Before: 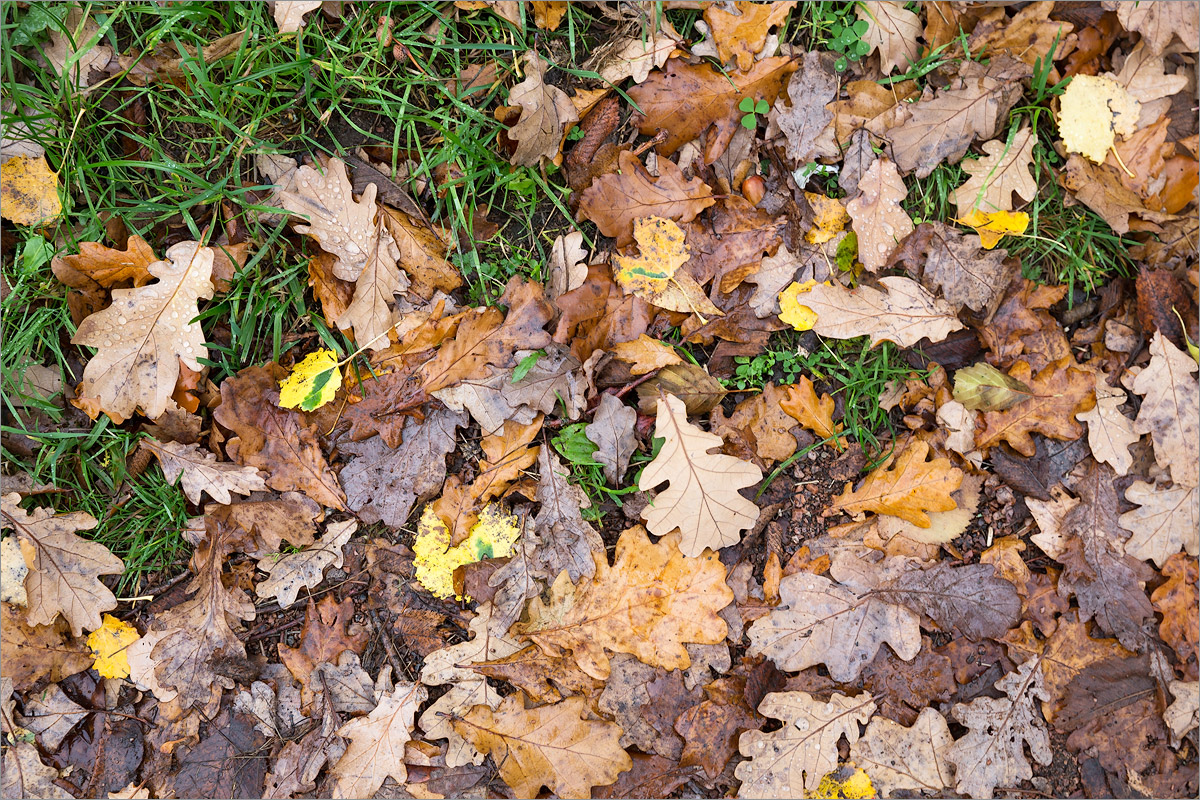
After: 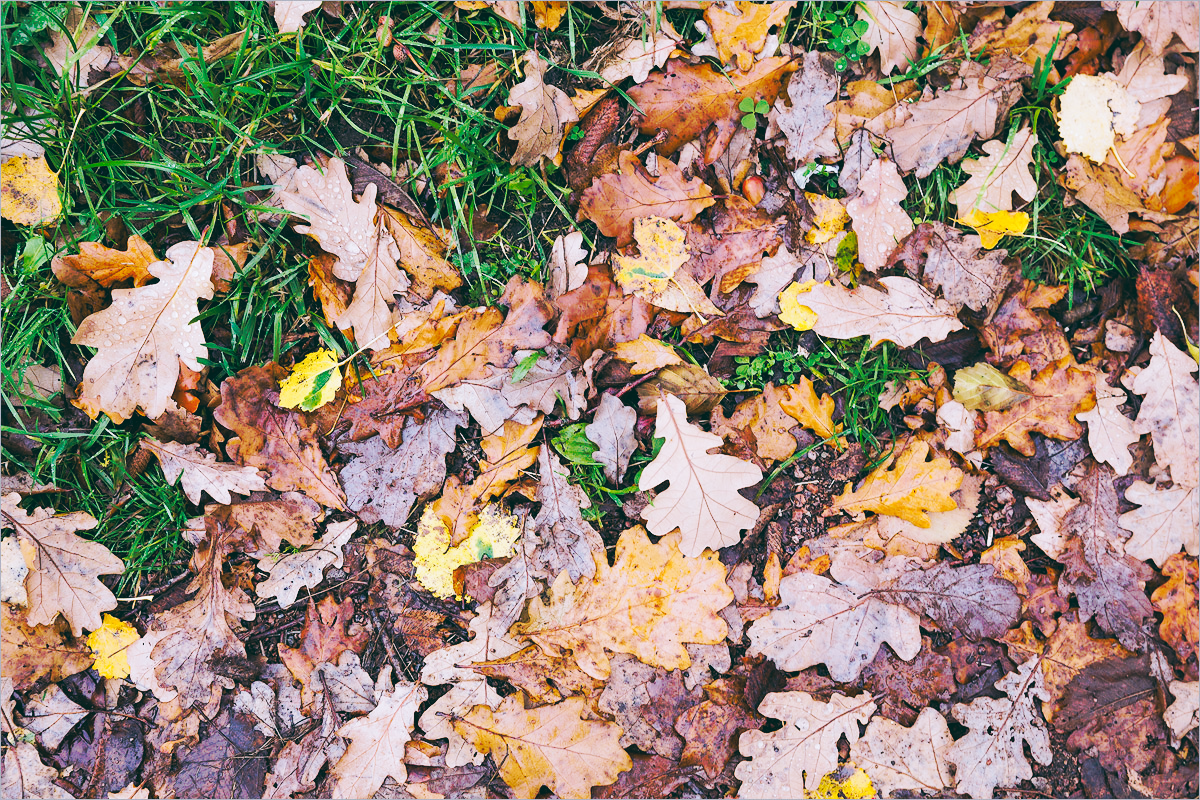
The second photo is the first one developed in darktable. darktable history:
tone curve: curves: ch0 [(0, 0) (0.003, 0.003) (0.011, 0.011) (0.025, 0.024) (0.044, 0.043) (0.069, 0.067) (0.1, 0.097) (0.136, 0.132) (0.177, 0.173) (0.224, 0.218) (0.277, 0.27) (0.335, 0.326) (0.399, 0.388) (0.468, 0.456) (0.543, 0.59) (0.623, 0.662) (0.709, 0.739) (0.801, 0.821) (0.898, 0.908) (1, 1)], preserve colors none
color look up table: target L [94.02, 94.89, 87.54, 89.52, 82.23, 80.98, 76.49, 70.71, 60.02, 47.66, 41.07, 31.6, 22.59, 200, 86.49, 87.5, 83.1, 78.48, 61.66, 55.17, 62.84, 53.21, 51.33, 57.77, 47.37, 30.97, 14.56, 10.33, 91.27, 78.43, 70.03, 74.58, 77.27, 70.04, 57.66, 55.69, 47.9, 40.64, 45.31, 37.43, 27.45, 14.68, 19.63, 13.26, 92.69, 67.59, 68.58, 63.92, 40.43], target a [-11.29, -9.245, -34.97, -30.92, -22.5, -15.55, -14.04, -63.89, -50.01, -20.98, -42.23, -22.86, -24.88, 0, 14.46, 9.777, 10.34, 24.77, 65.52, 78.67, 17.57, 53.34, 77.86, 5.014, 63.05, 15.13, 8.868, -13.36, 2.152, 7.393, 52.04, 22.11, 32.39, 0.934, 88.23, 61.05, 31.01, 23.76, 43.37, 68.76, 47.14, 6.498, 20.45, -1.794, -21.97, -23.88, -9.173, -33.49, -1.751], target b [44.31, -2.663, 37.89, -0.191, 79.96, -3.013, 54.26, 67.57, 28.33, 48.33, 36.61, -1.545, 12.51, 0, -1.015, 24.07, 83.52, 33.04, 25.23, 63.02, 64.61, 0.969, 35.84, 23.35, 50.15, -0.349, 4.372, -1.667, -8.887, -30.07, -19.26, -22.77, -32.49, -8.743, -42.11, -45.86, -38.76, -73.89, -83.54, -76.45, -10.83, -23.26, -55.33, -23.55, -8.817, -39.36, -47.43, -18.12, -47.71], num patches 49
